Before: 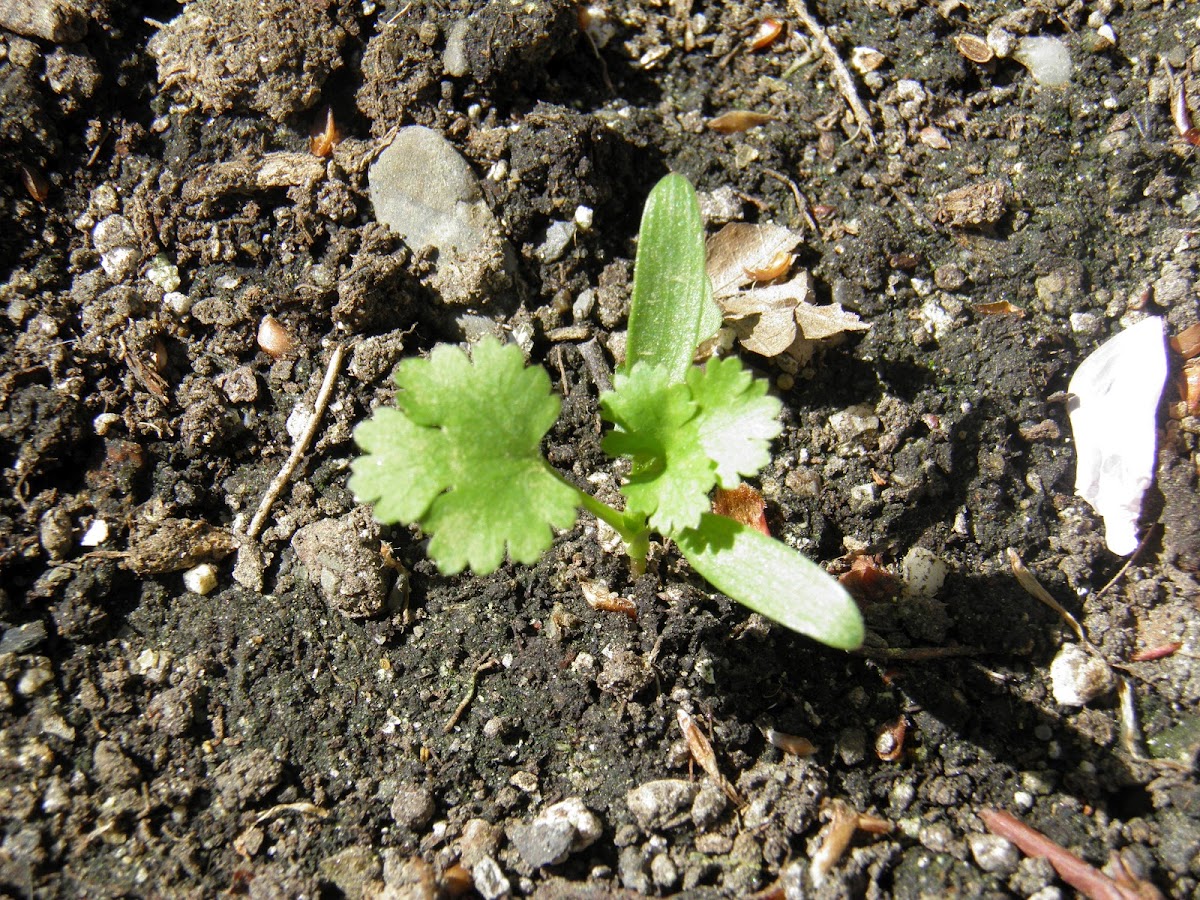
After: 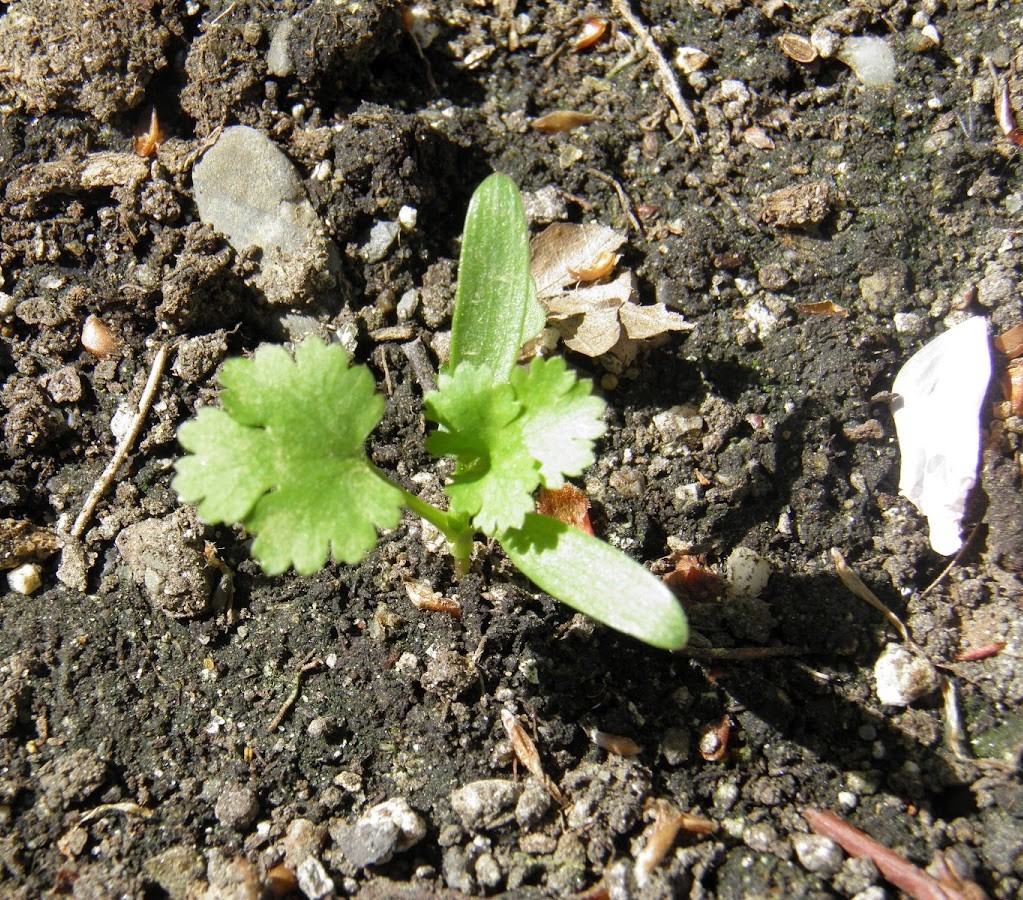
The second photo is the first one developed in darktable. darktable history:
crop and rotate: left 14.724%
